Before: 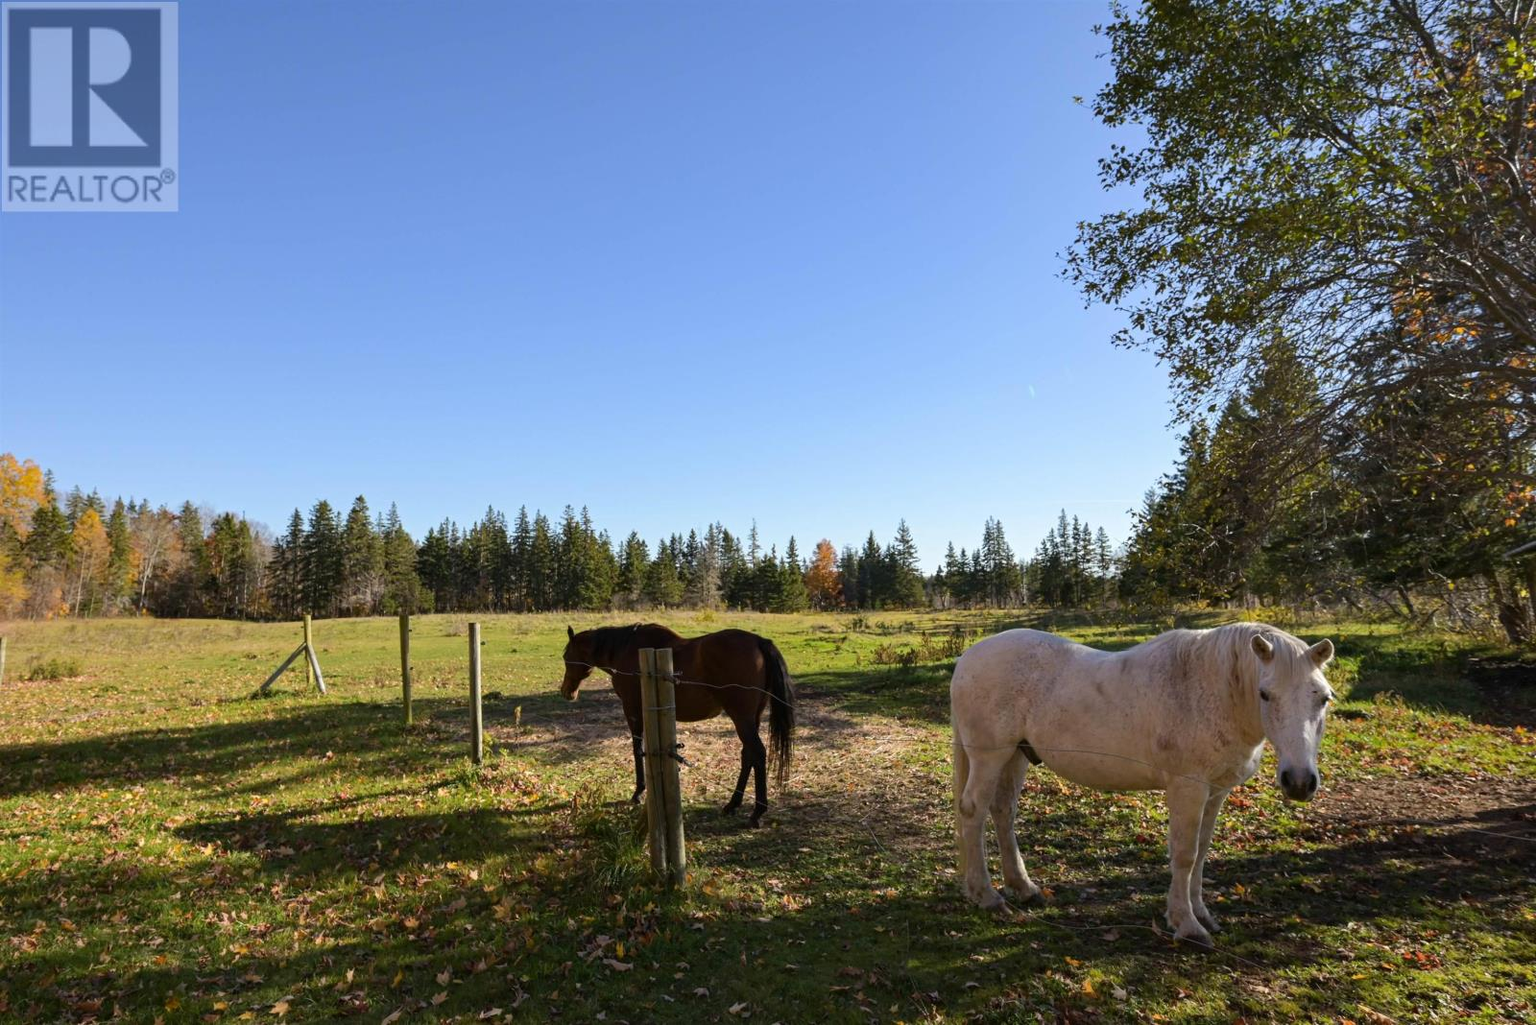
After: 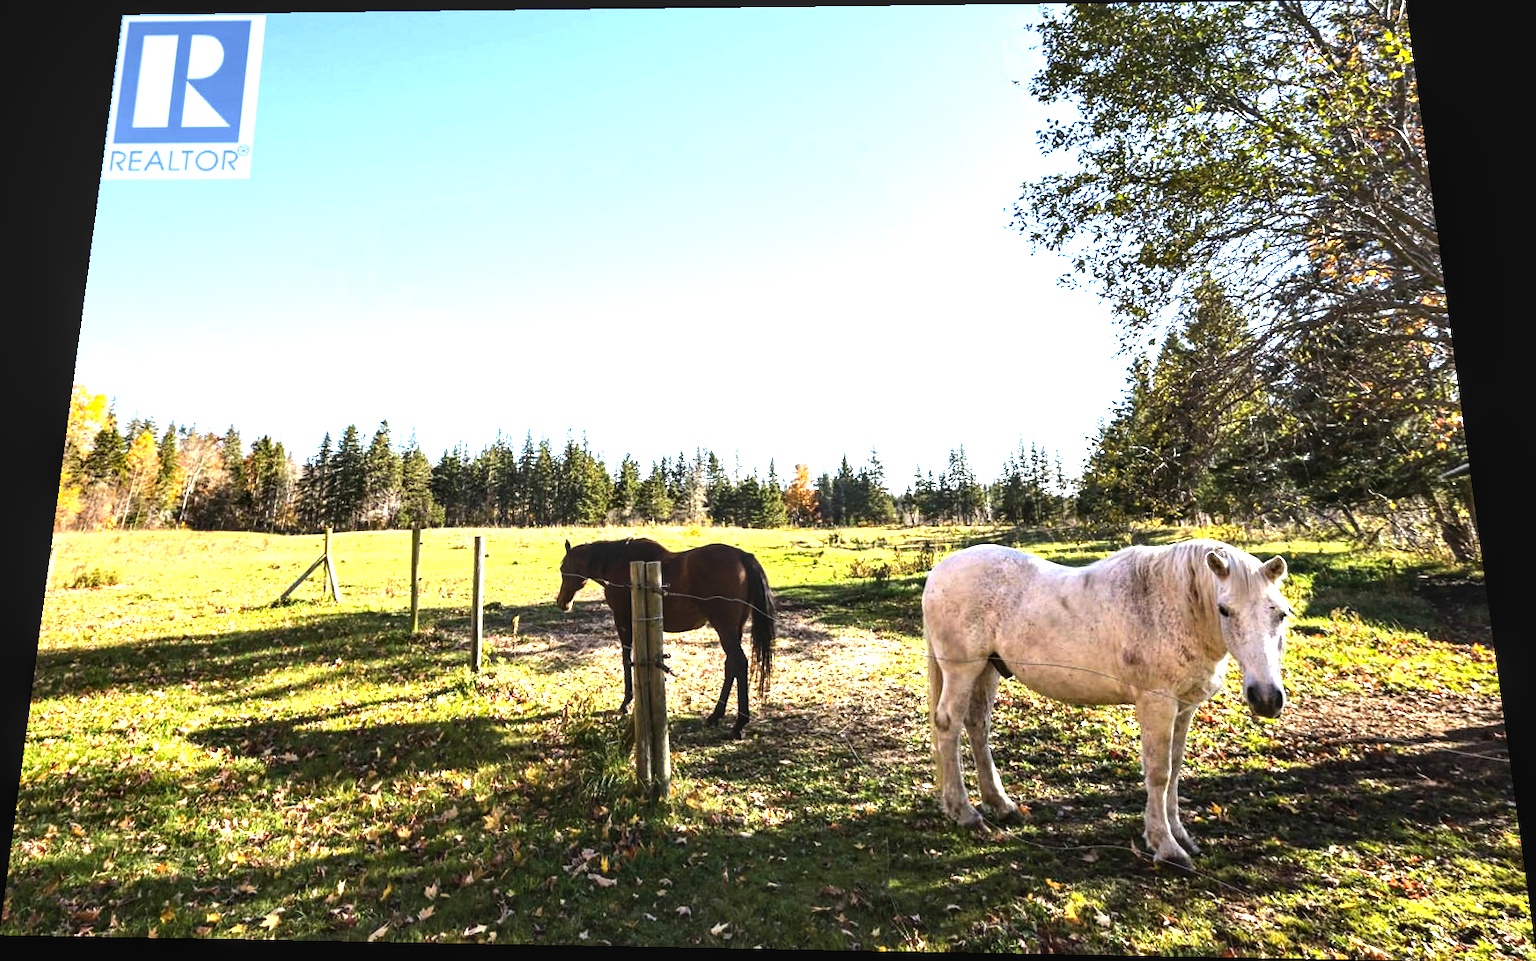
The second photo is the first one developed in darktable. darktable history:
rotate and perspective: rotation 0.128°, lens shift (vertical) -0.181, lens shift (horizontal) -0.044, shear 0.001, automatic cropping off
local contrast: on, module defaults
tone equalizer: -8 EV -1.08 EV, -7 EV -1.01 EV, -6 EV -0.867 EV, -5 EV -0.578 EV, -3 EV 0.578 EV, -2 EV 0.867 EV, -1 EV 1.01 EV, +0 EV 1.08 EV, edges refinement/feathering 500, mask exposure compensation -1.57 EV, preserve details no
exposure: exposure 1.137 EV, compensate highlight preservation false
